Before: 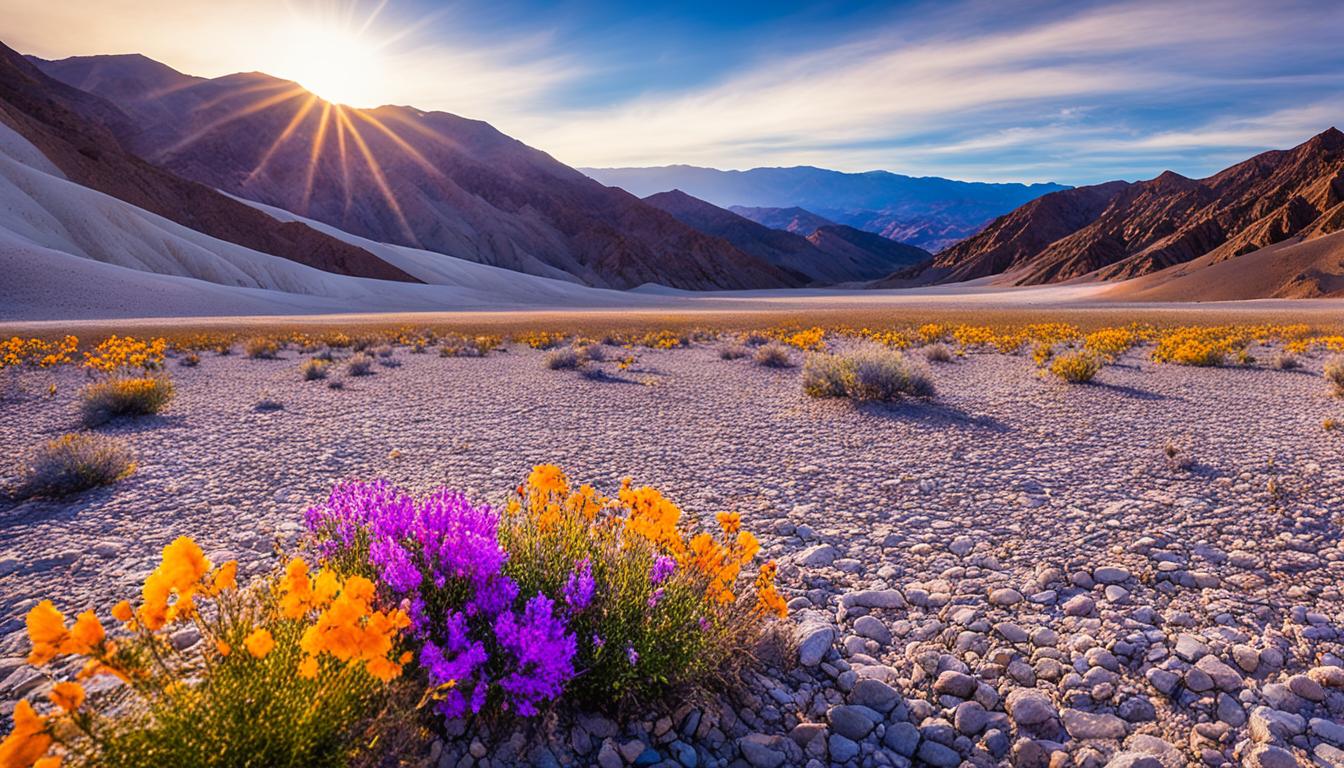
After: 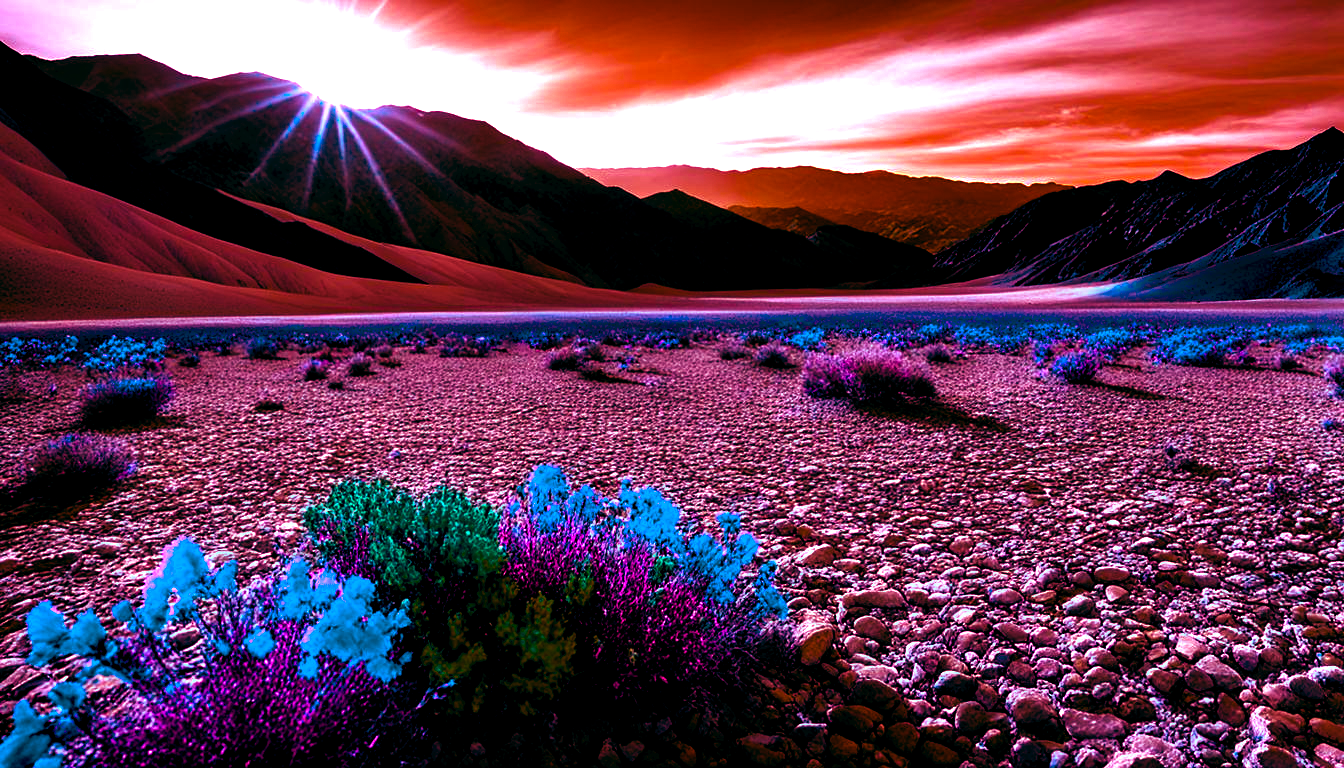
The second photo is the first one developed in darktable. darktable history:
color balance rgb: shadows lift › luminance -18.76%, shadows lift › chroma 35.44%, power › luminance -3.76%, power › hue 142.17°, highlights gain › chroma 7.5%, highlights gain › hue 184.75°, global offset › luminance -0.52%, global offset › chroma 0.91%, global offset › hue 173.36°, shadows fall-off 300%, white fulcrum 2 EV, highlights fall-off 300%, linear chroma grading › shadows 17.19%, linear chroma grading › highlights 61.12%, linear chroma grading › global chroma 50%, hue shift -150.52°, perceptual brilliance grading › global brilliance 12%, mask middle-gray fulcrum 100%, contrast gray fulcrum 38.43%, contrast 35.15%, saturation formula JzAzBz (2021)
tone equalizer: -8 EV -0.417 EV, -7 EV -0.389 EV, -6 EV -0.333 EV, -5 EV -0.222 EV, -3 EV 0.222 EV, -2 EV 0.333 EV, -1 EV 0.389 EV, +0 EV 0.417 EV, edges refinement/feathering 500, mask exposure compensation -1.57 EV, preserve details no
